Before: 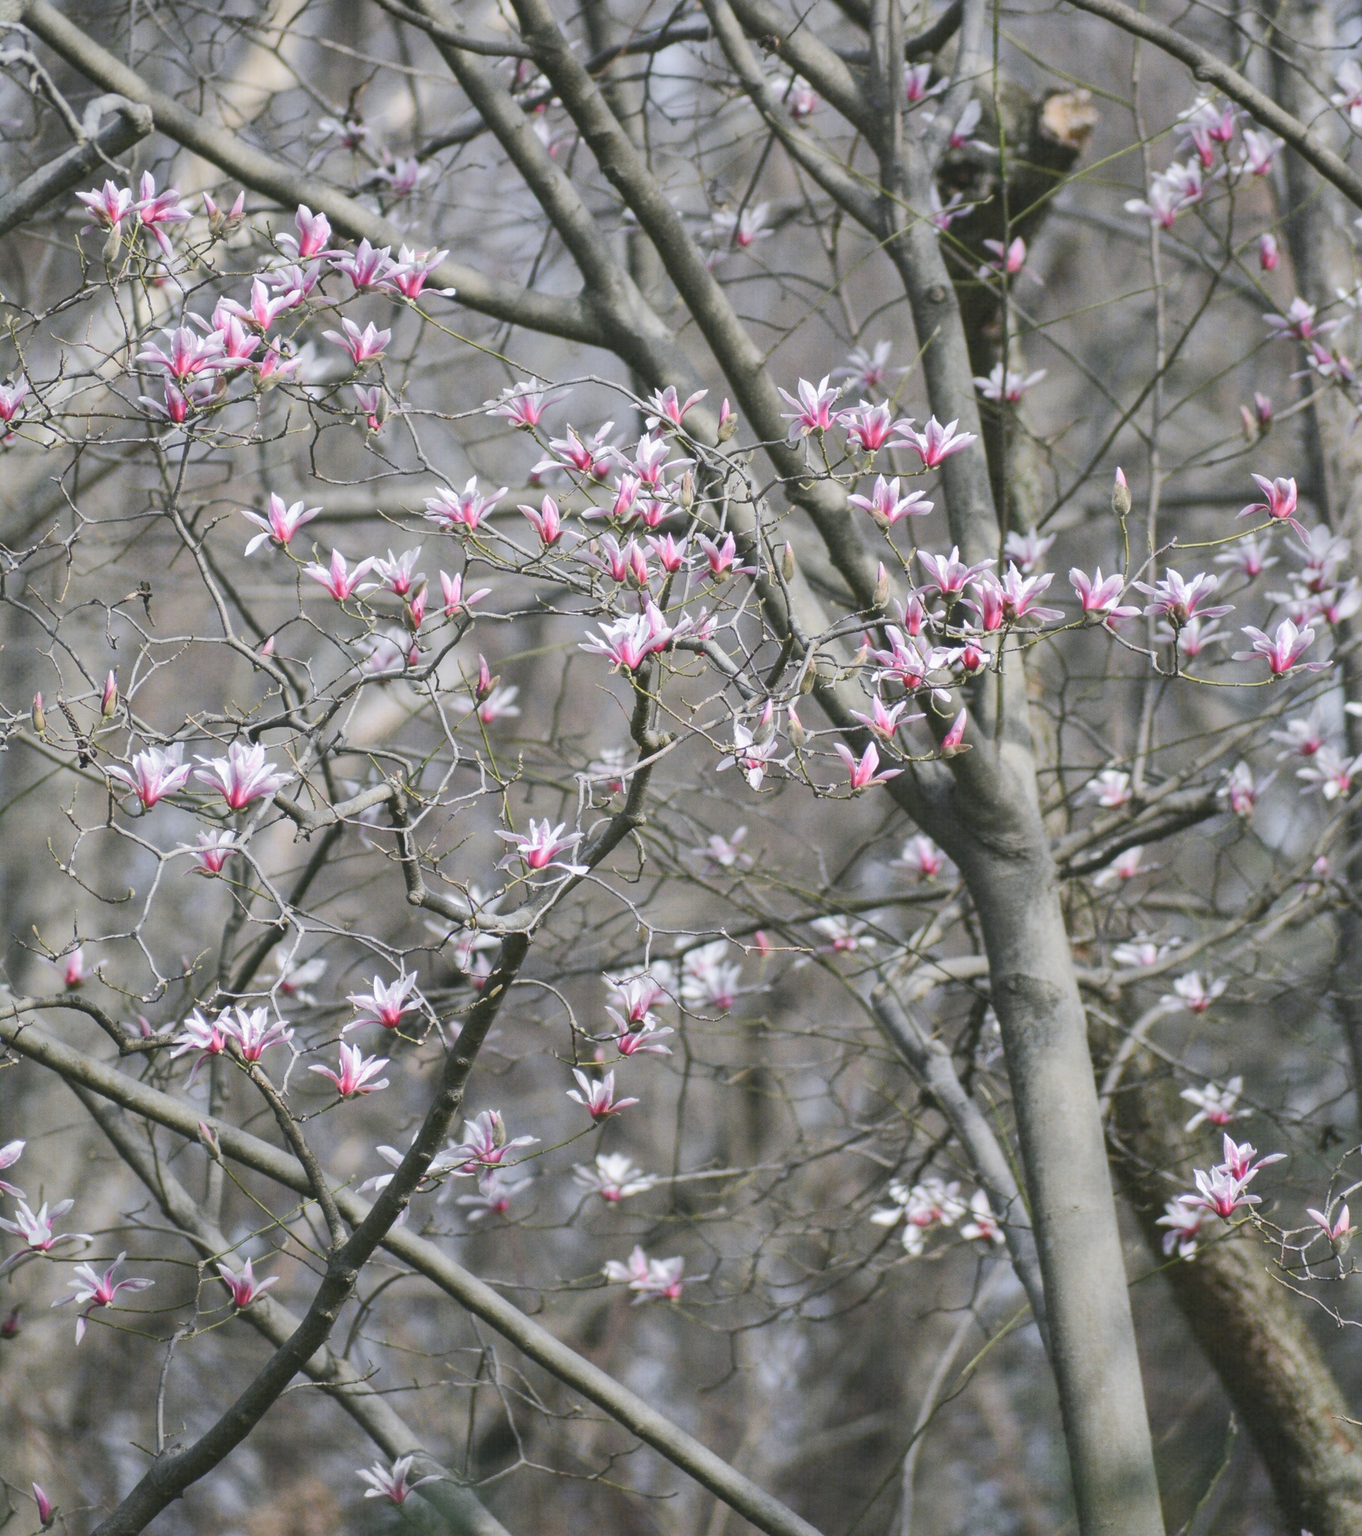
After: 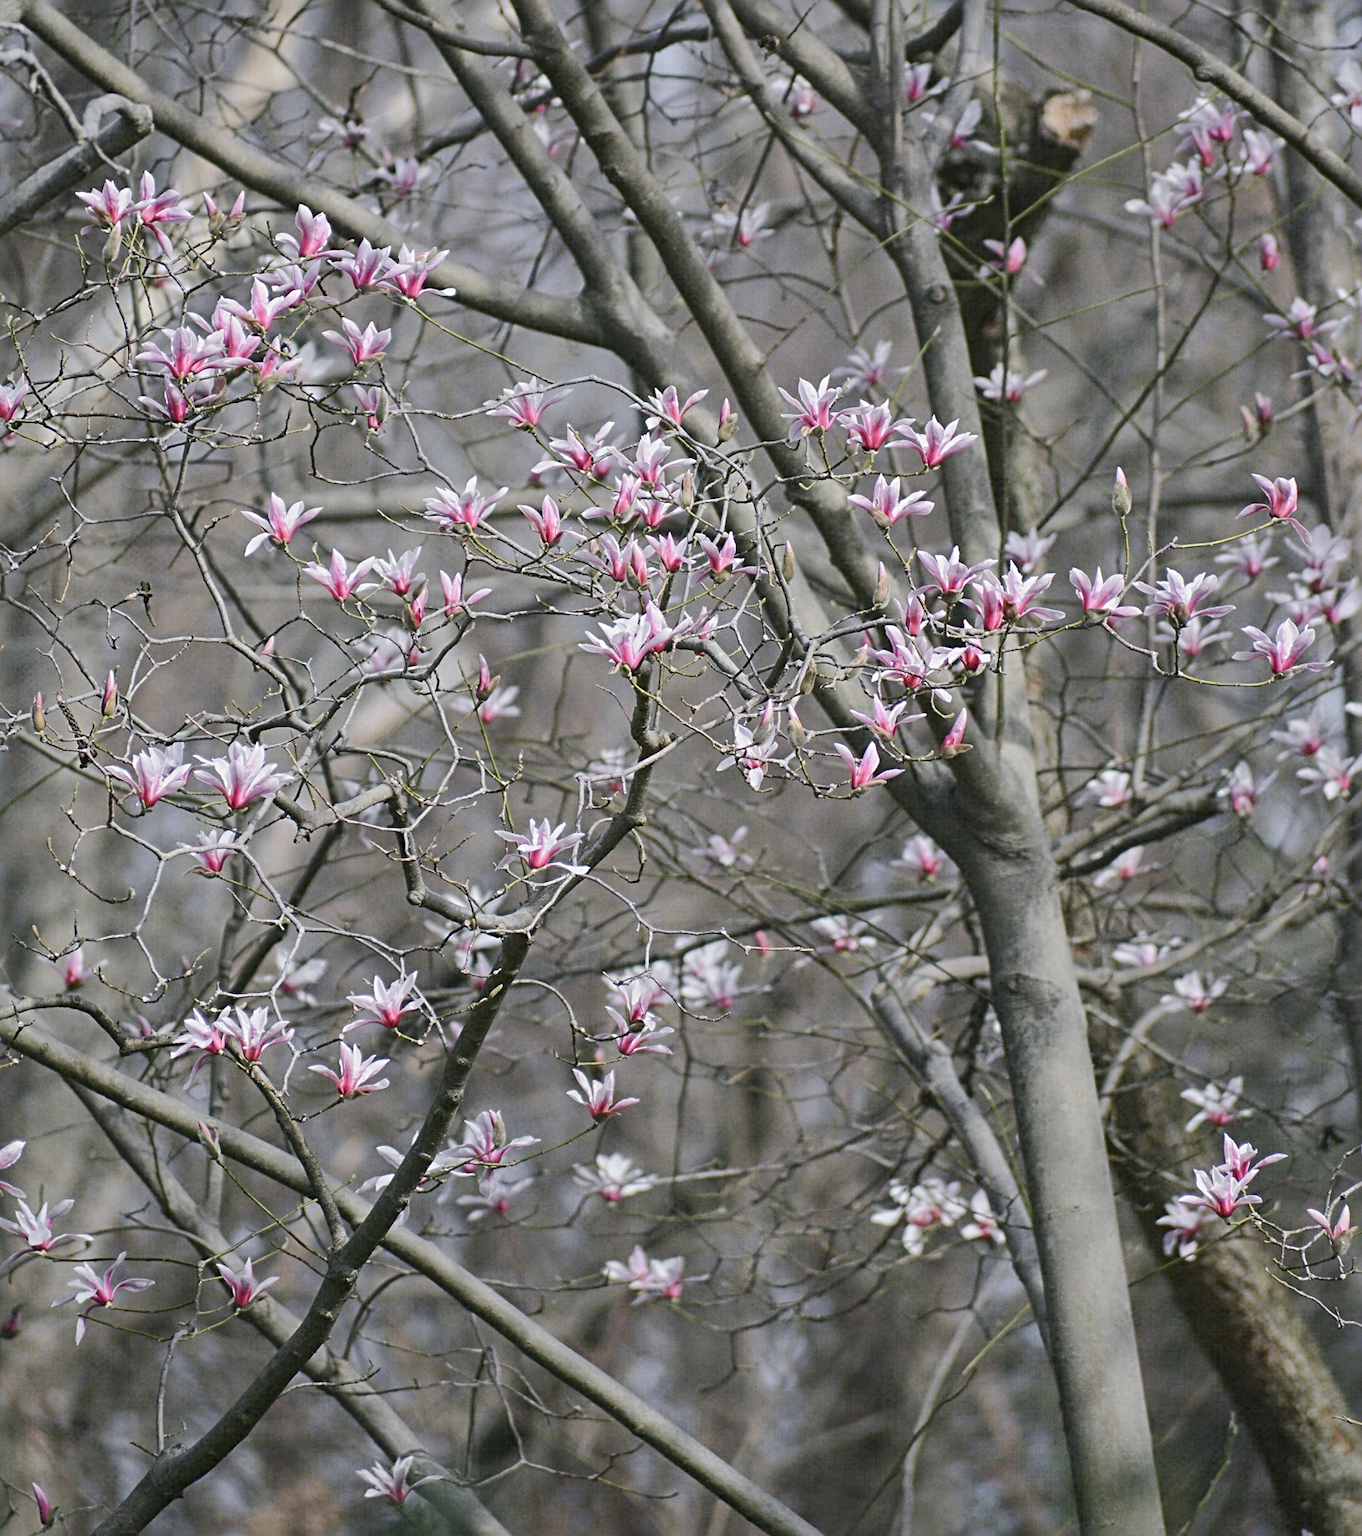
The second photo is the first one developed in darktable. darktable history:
sharpen: radius 3.955
exposure: black level correction 0.006, exposure -0.226 EV, compensate exposure bias true, compensate highlight preservation false
